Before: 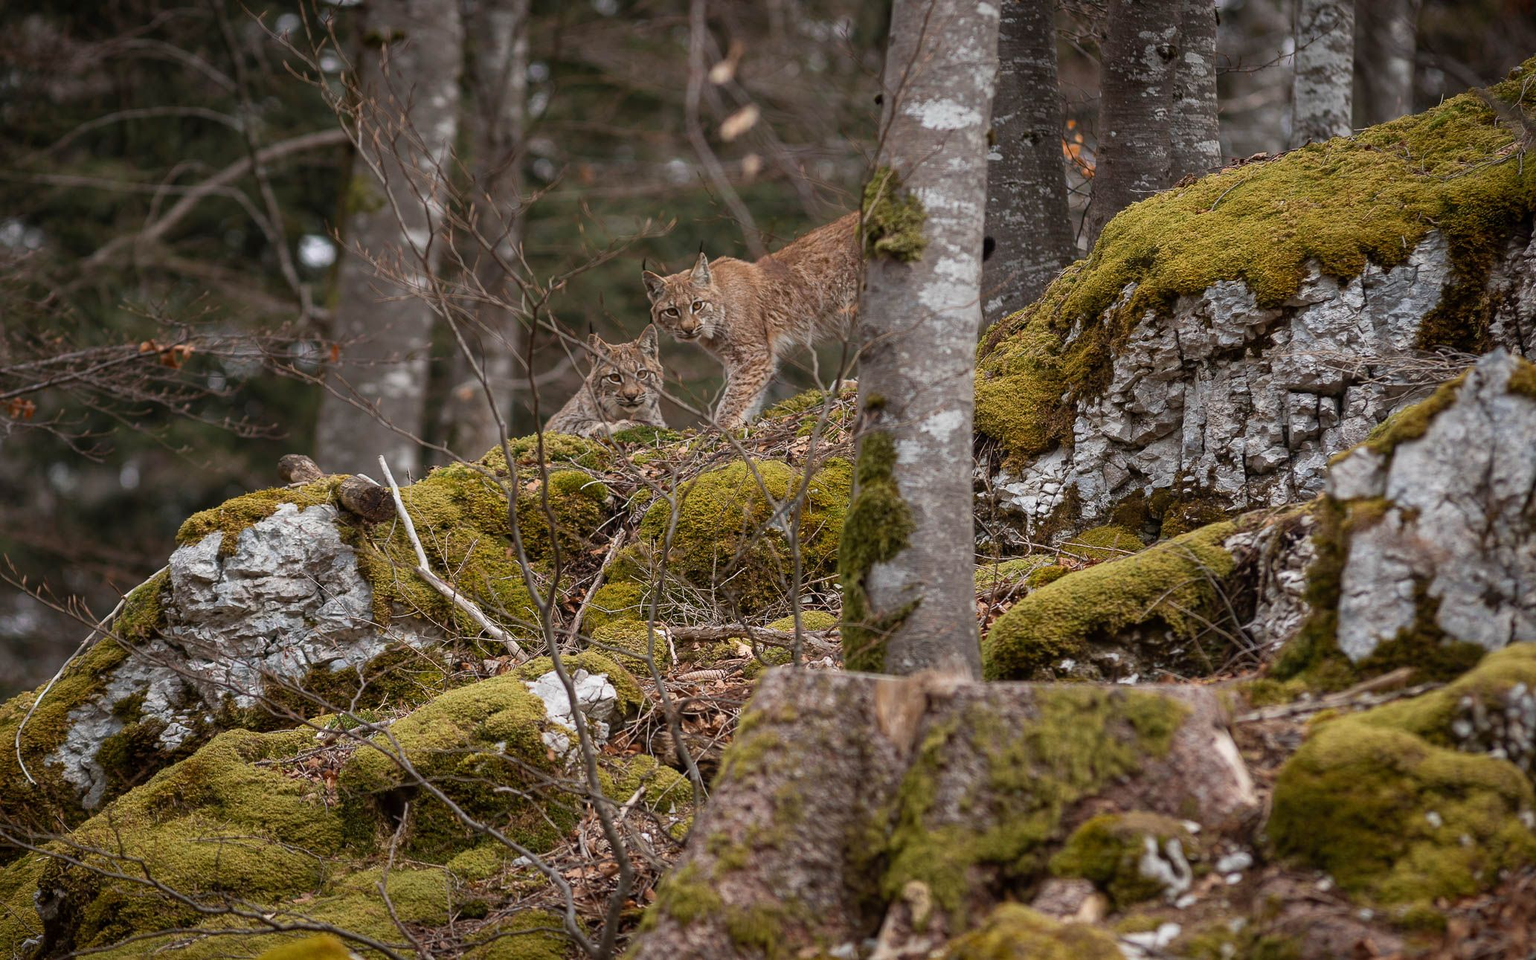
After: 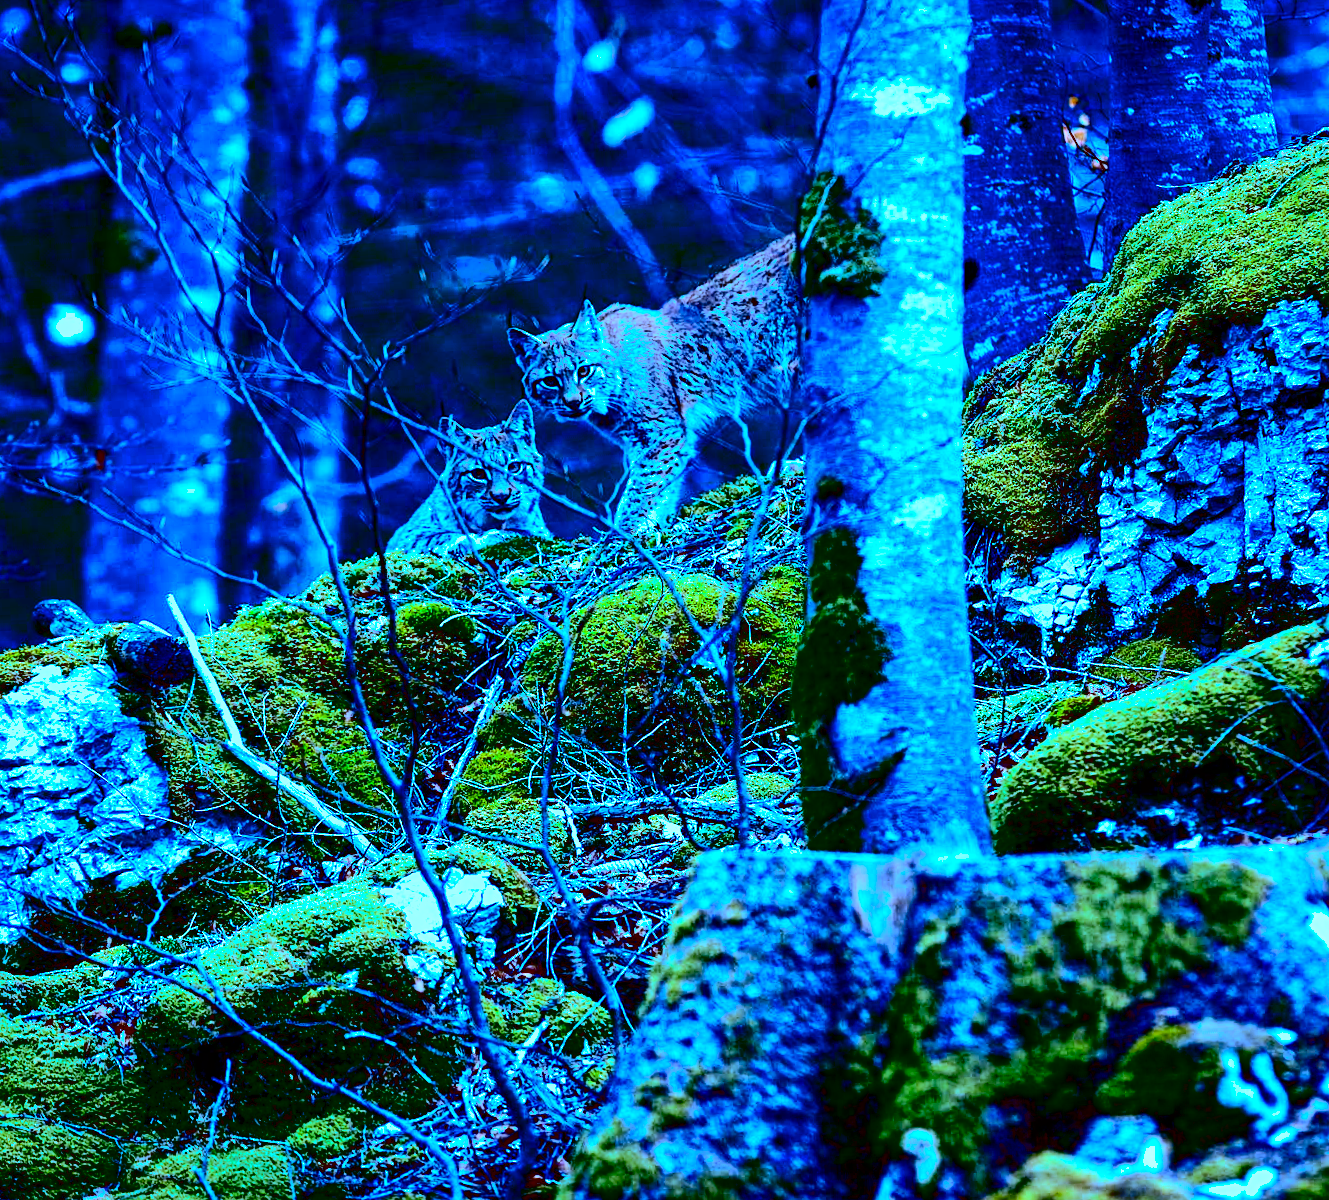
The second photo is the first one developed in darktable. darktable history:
sharpen: amount 0.2
color calibration: illuminant as shot in camera, x 0.383, y 0.38, temperature 3949.15 K, gamut compression 1.66
shadows and highlights: on, module defaults
rotate and perspective: rotation -3°, crop left 0.031, crop right 0.968, crop top 0.07, crop bottom 0.93
crop: left 15.419%, right 17.914%
white balance: red 0.766, blue 1.537
contrast brightness saturation: contrast 0.77, brightness -1, saturation 1
exposure: black level correction 0, exposure 1.1 EV, compensate exposure bias true, compensate highlight preservation false
